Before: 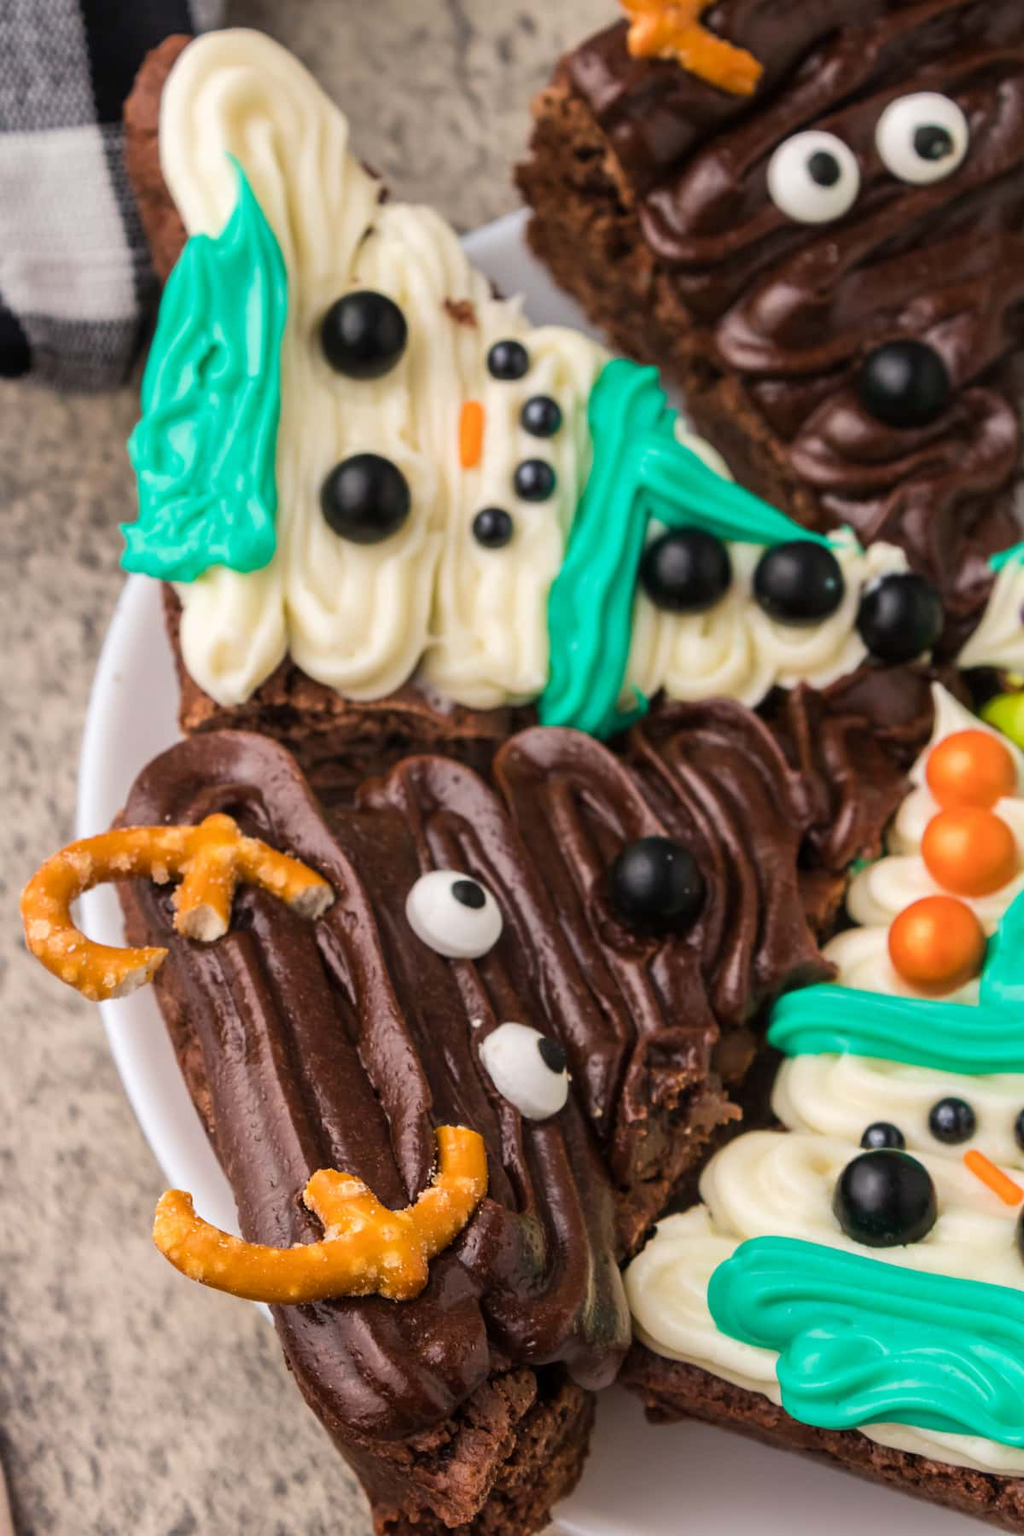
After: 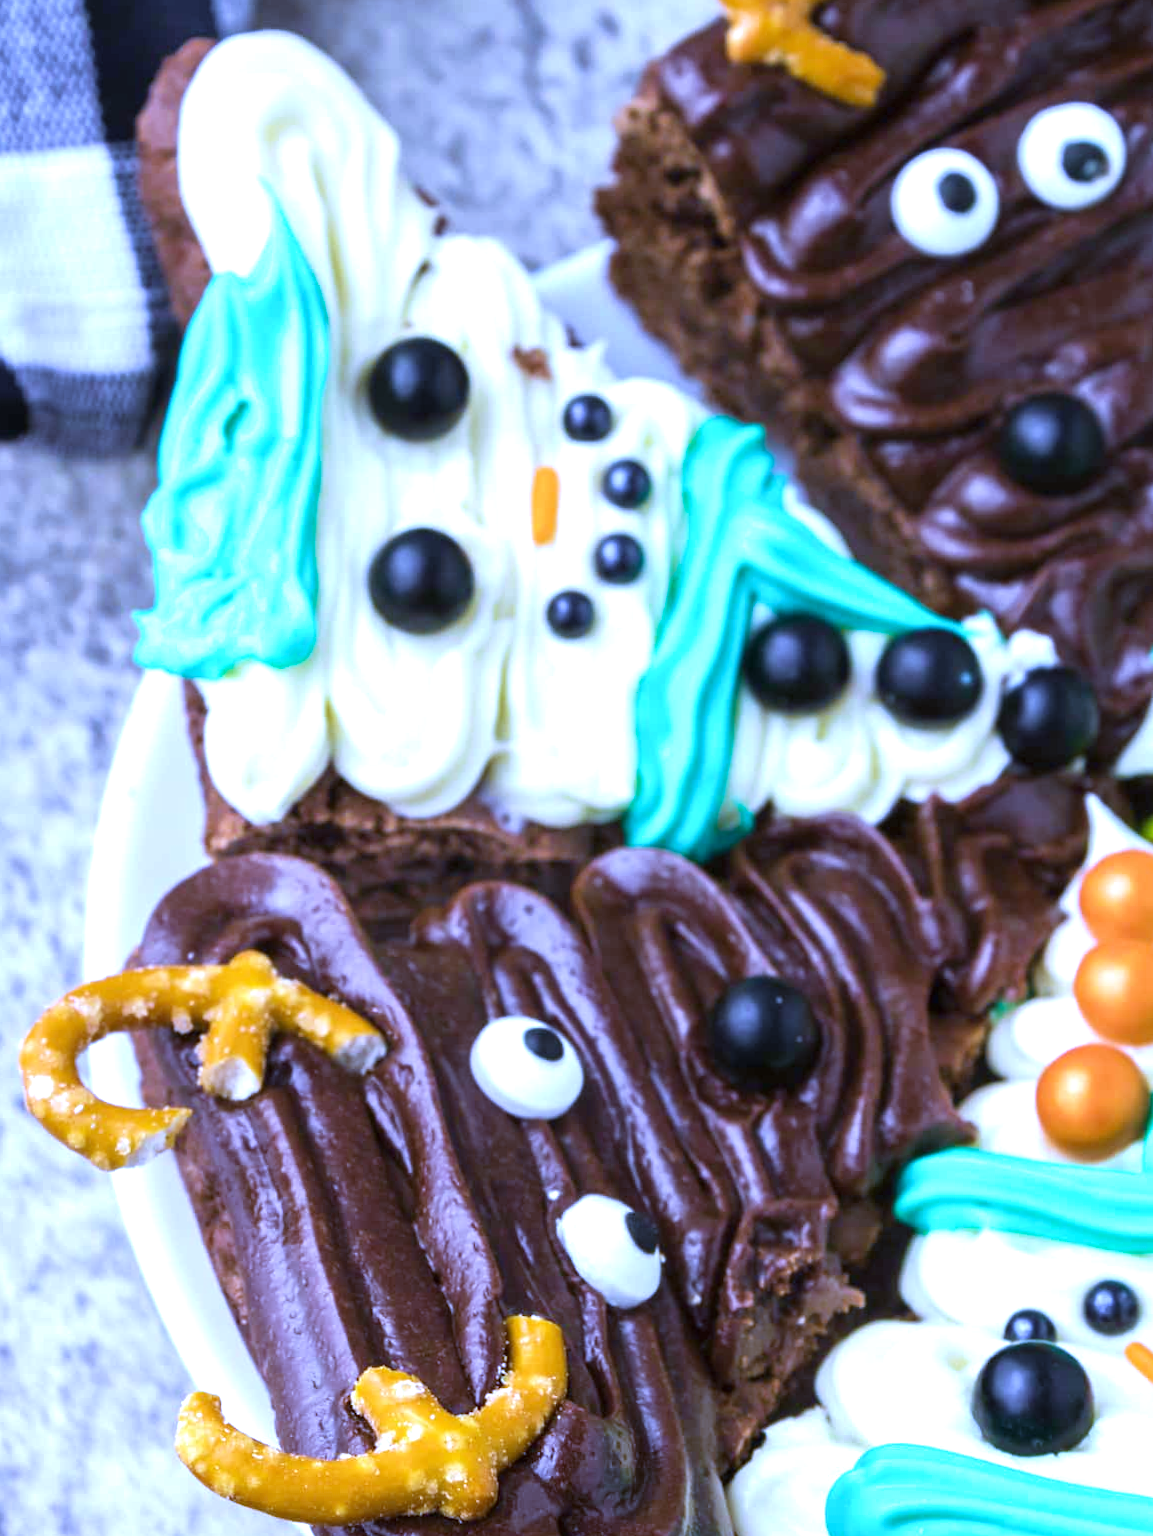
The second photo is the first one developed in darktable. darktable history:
crop and rotate: angle 0.2°, left 0.275%, right 3.127%, bottom 14.18%
exposure: black level correction 0, exposure 0.9 EV, compensate highlight preservation false
velvia: on, module defaults
white balance: red 0.766, blue 1.537
